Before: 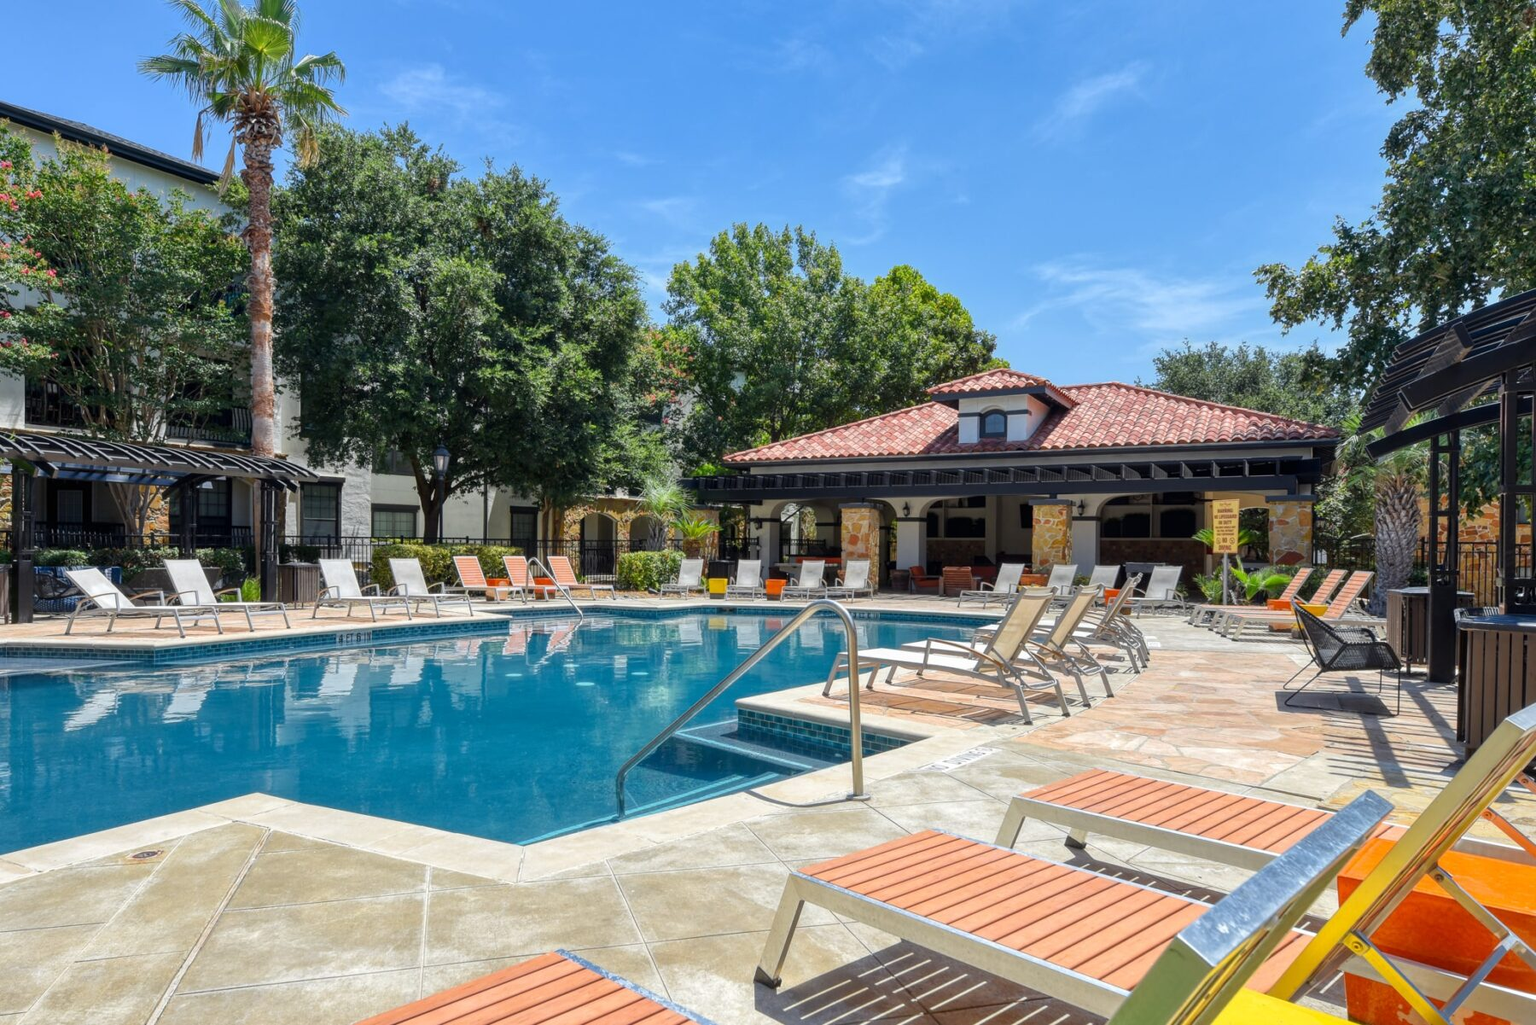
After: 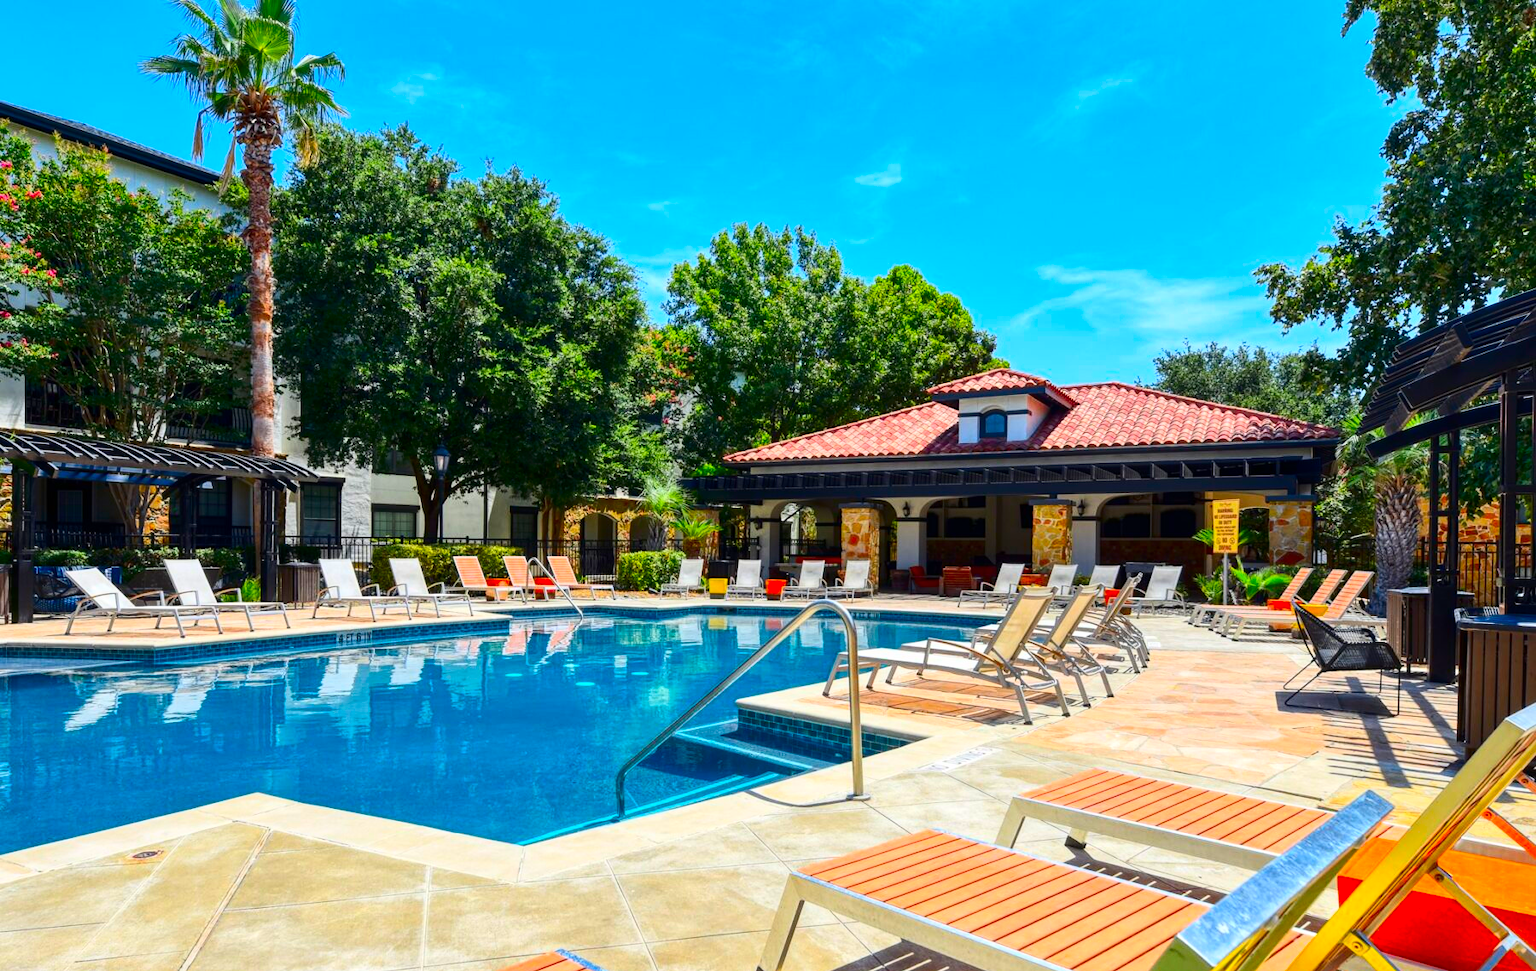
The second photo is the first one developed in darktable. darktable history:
contrast brightness saturation: contrast 0.26, brightness 0.02, saturation 0.87
crop and rotate: top 0%, bottom 5.097%
